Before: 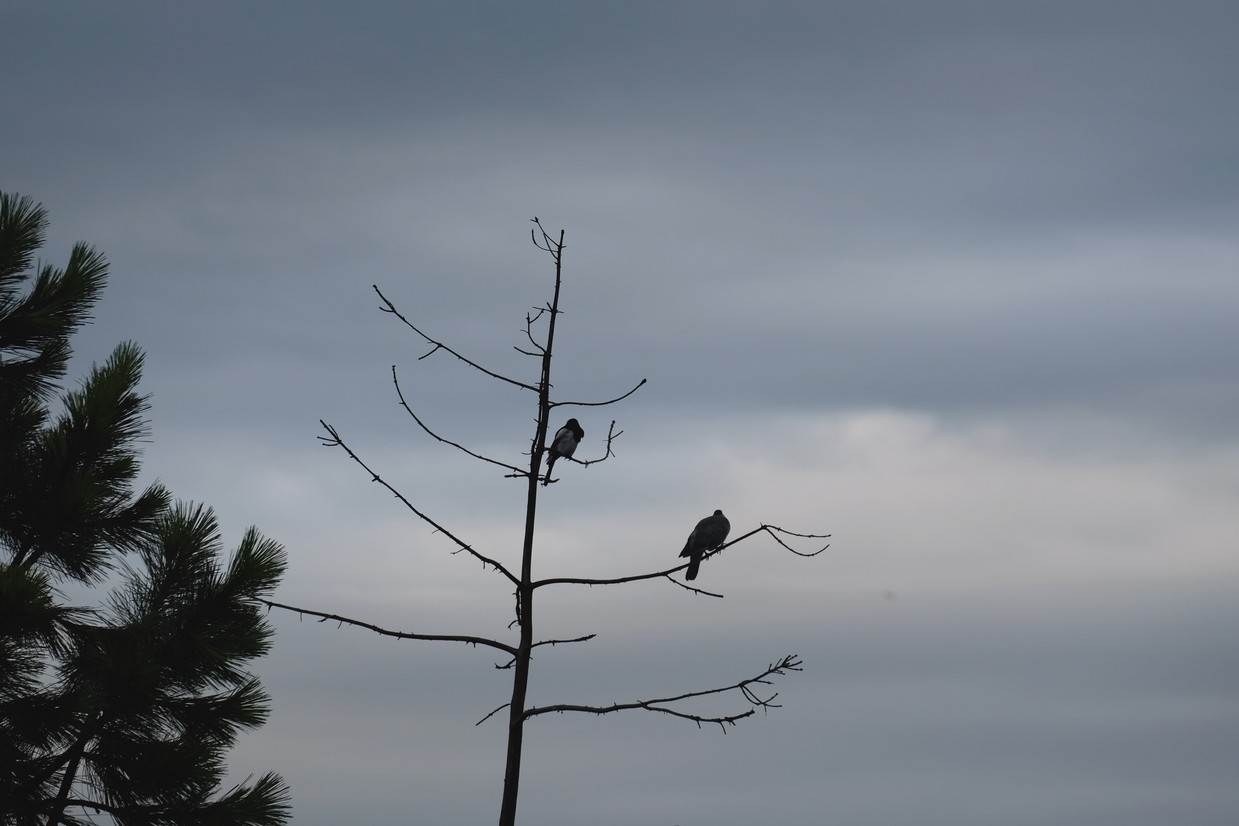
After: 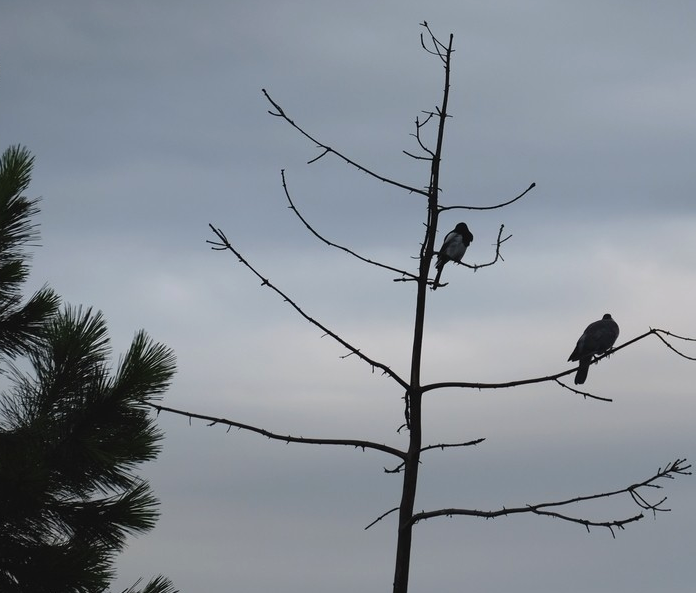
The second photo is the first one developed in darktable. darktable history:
levels: white 99.94%, levels [0, 0.474, 0.947]
crop: left 8.993%, top 23.845%, right 34.782%, bottom 4.318%
